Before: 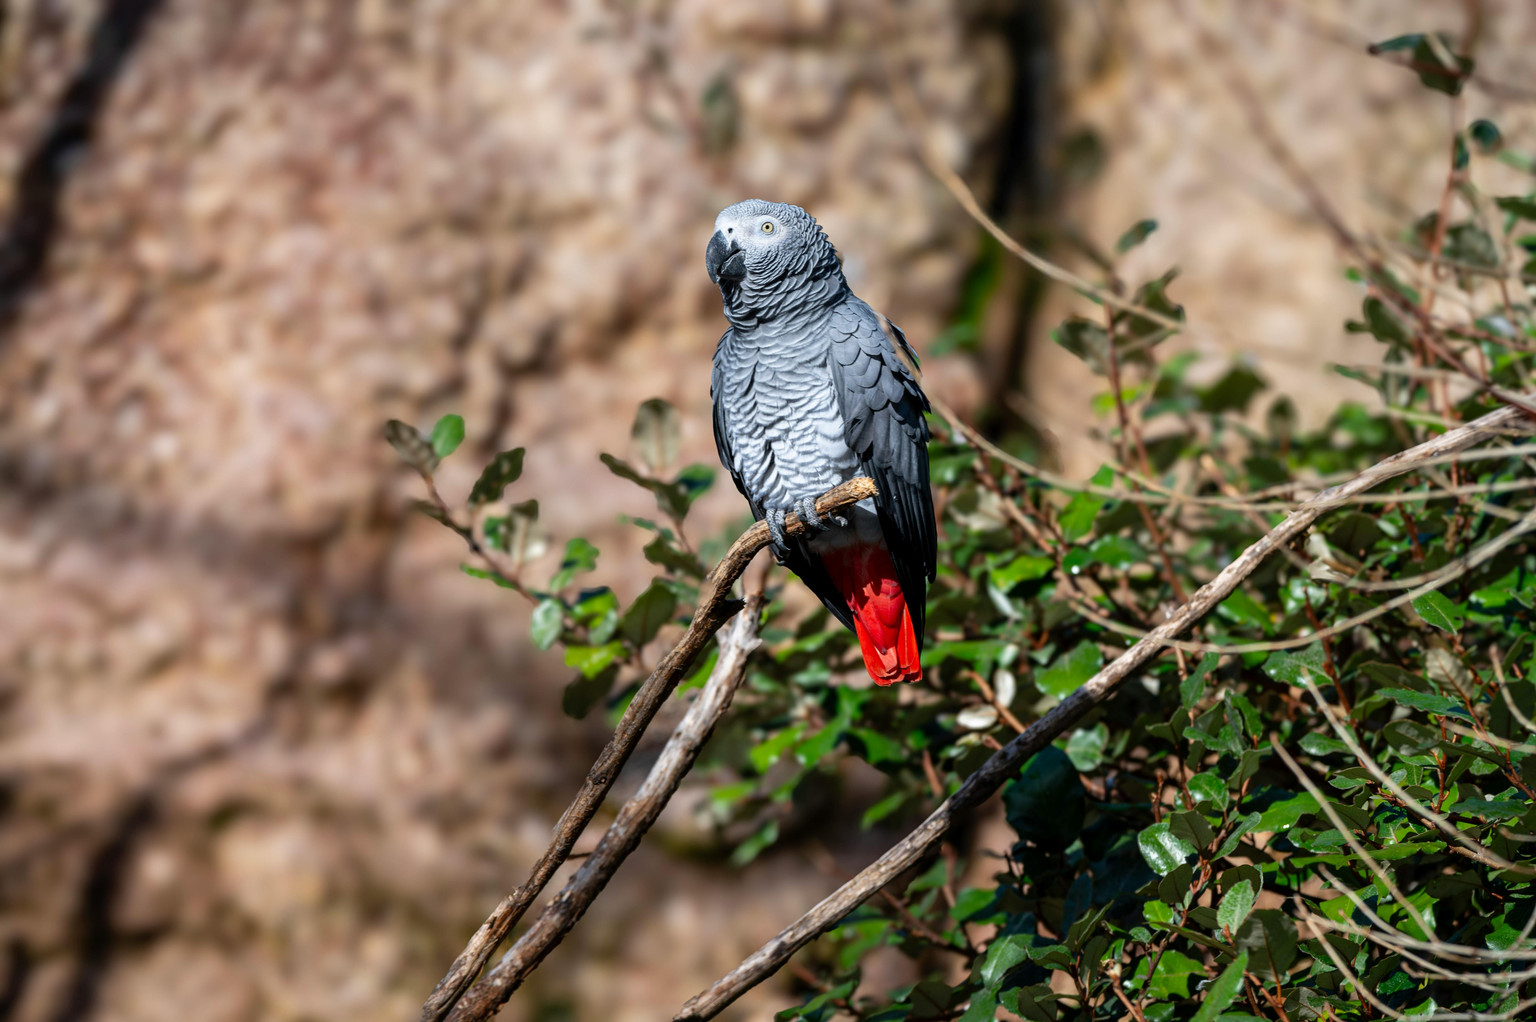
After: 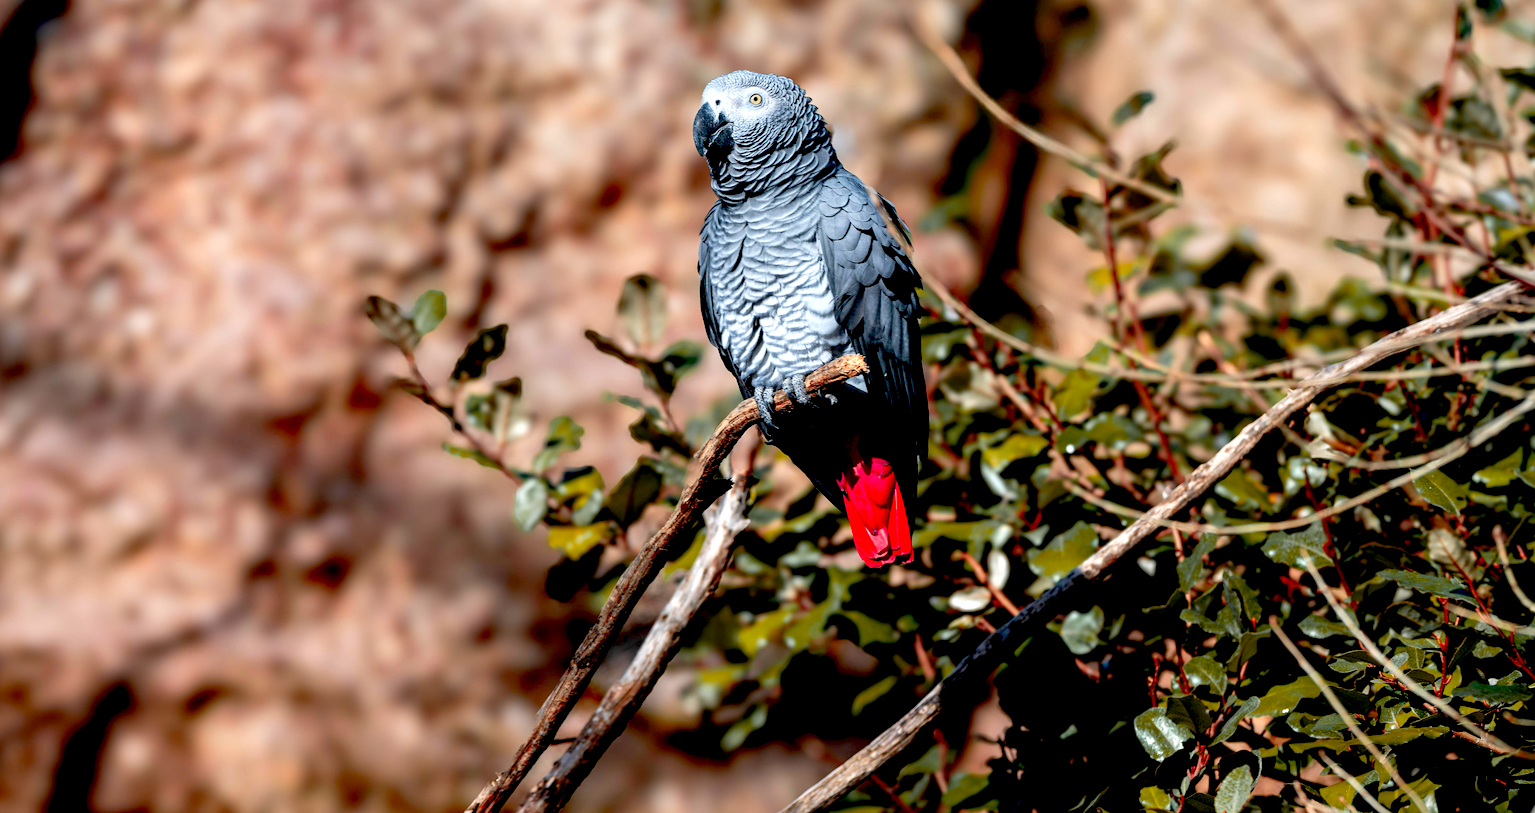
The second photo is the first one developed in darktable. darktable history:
crop and rotate: left 1.814%, top 12.818%, right 0.25%, bottom 9.225%
exposure: black level correction 0.031, exposure 0.304 EV, compensate highlight preservation false
color zones: curves: ch1 [(0.263, 0.53) (0.376, 0.287) (0.487, 0.512) (0.748, 0.547) (1, 0.513)]; ch2 [(0.262, 0.45) (0.751, 0.477)], mix 31.98%
sharpen: radius 1.272, amount 0.305, threshold 0
